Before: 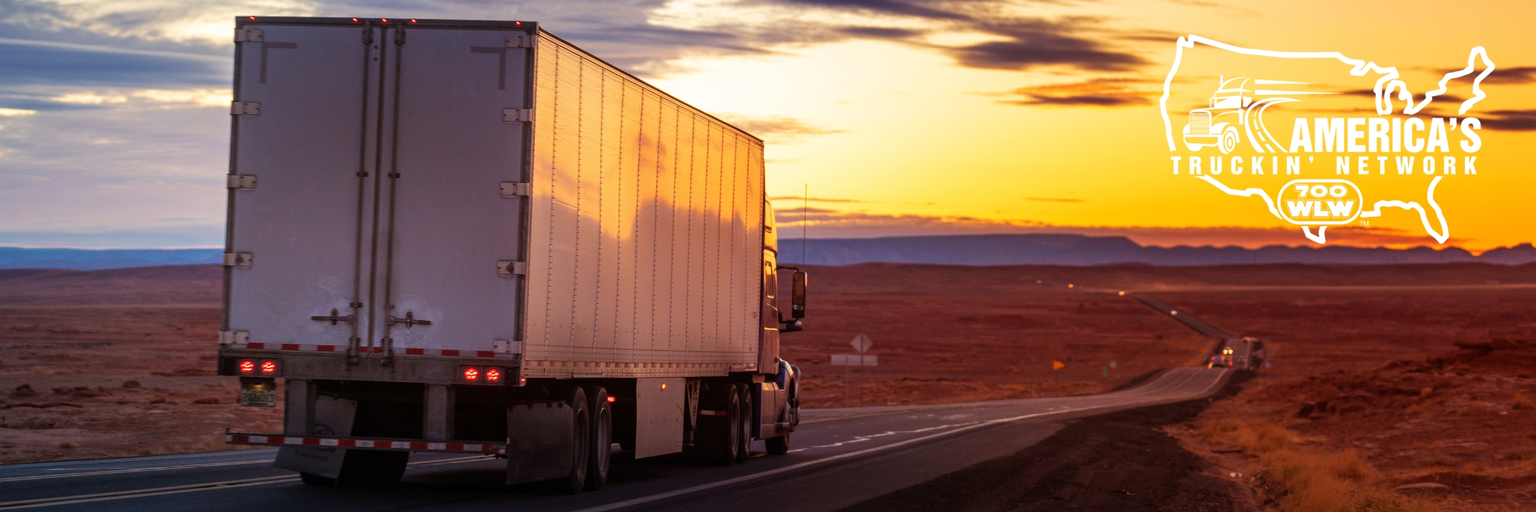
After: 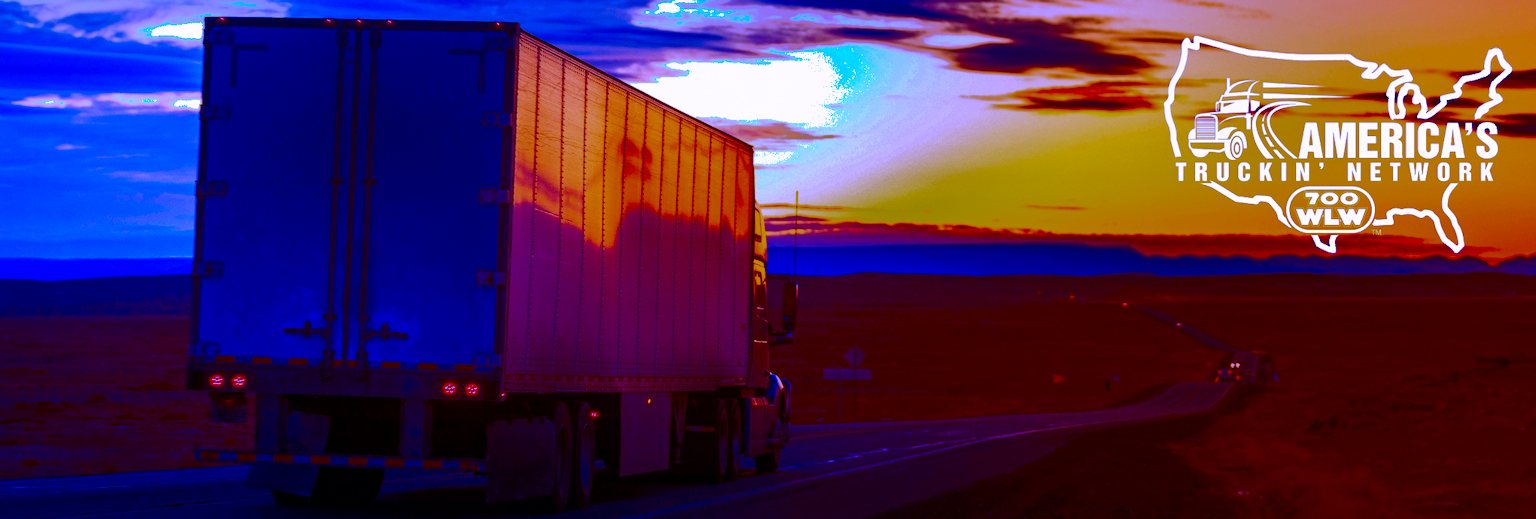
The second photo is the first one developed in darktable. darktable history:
white balance: red 0.98, blue 1.61
shadows and highlights: shadows -19.91, highlights -73.15
crop and rotate: left 2.536%, right 1.107%, bottom 2.246%
contrast brightness saturation: brightness -1, saturation 1
